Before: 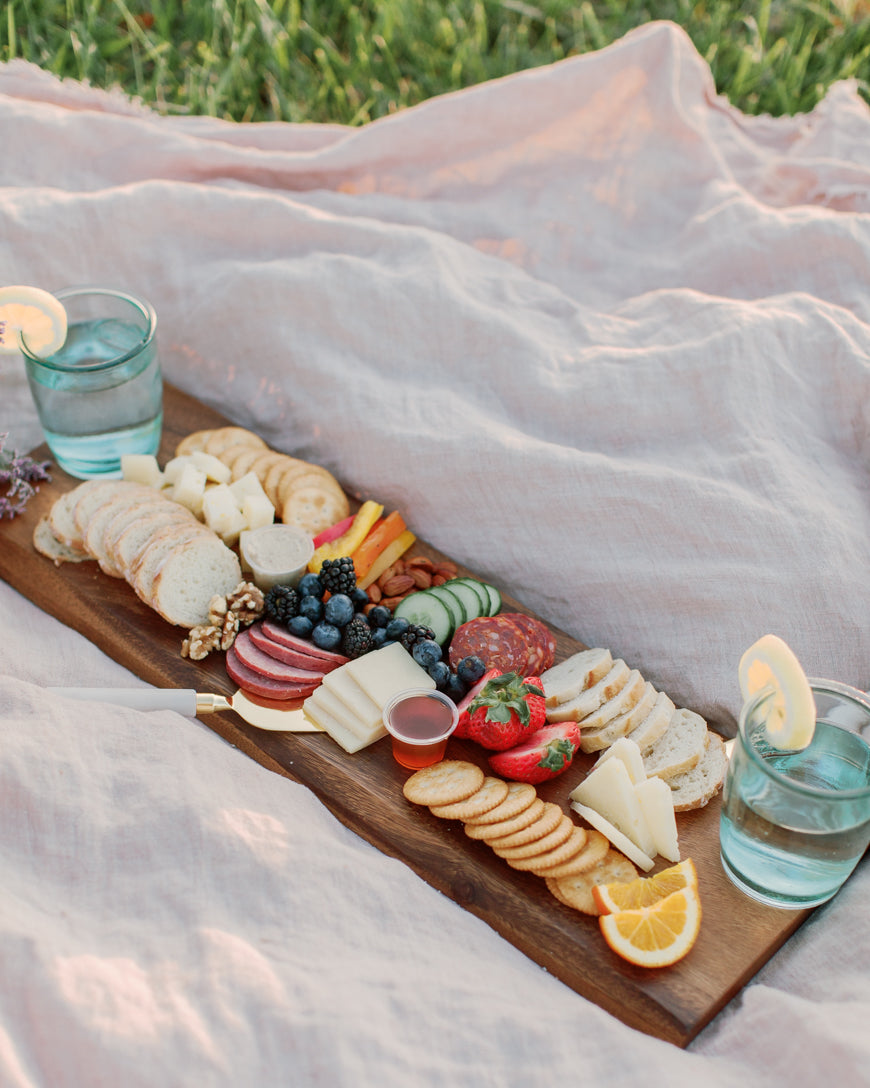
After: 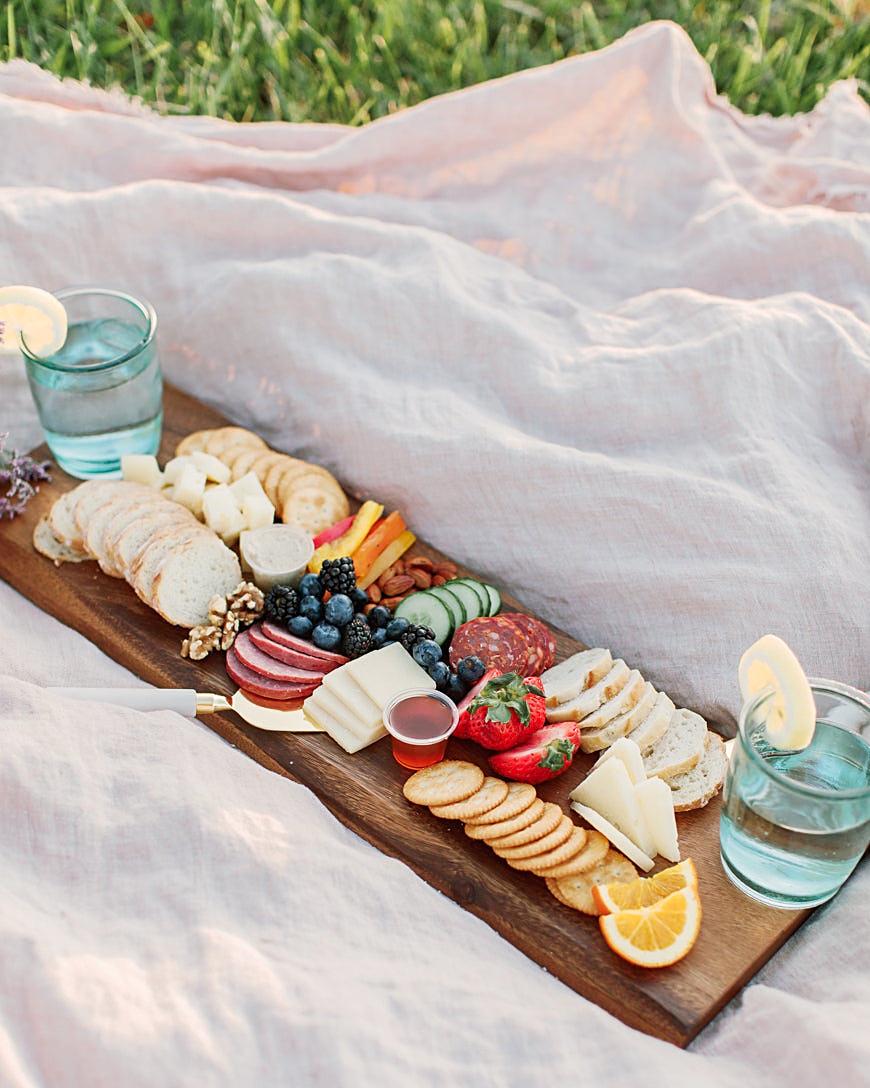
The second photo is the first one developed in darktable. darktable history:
tone curve: curves: ch0 [(0, 0) (0.003, 0.019) (0.011, 0.022) (0.025, 0.03) (0.044, 0.049) (0.069, 0.08) (0.1, 0.111) (0.136, 0.144) (0.177, 0.189) (0.224, 0.23) (0.277, 0.285) (0.335, 0.356) (0.399, 0.428) (0.468, 0.511) (0.543, 0.597) (0.623, 0.682) (0.709, 0.773) (0.801, 0.865) (0.898, 0.945) (1, 1)], preserve colors none
sharpen: on, module defaults
